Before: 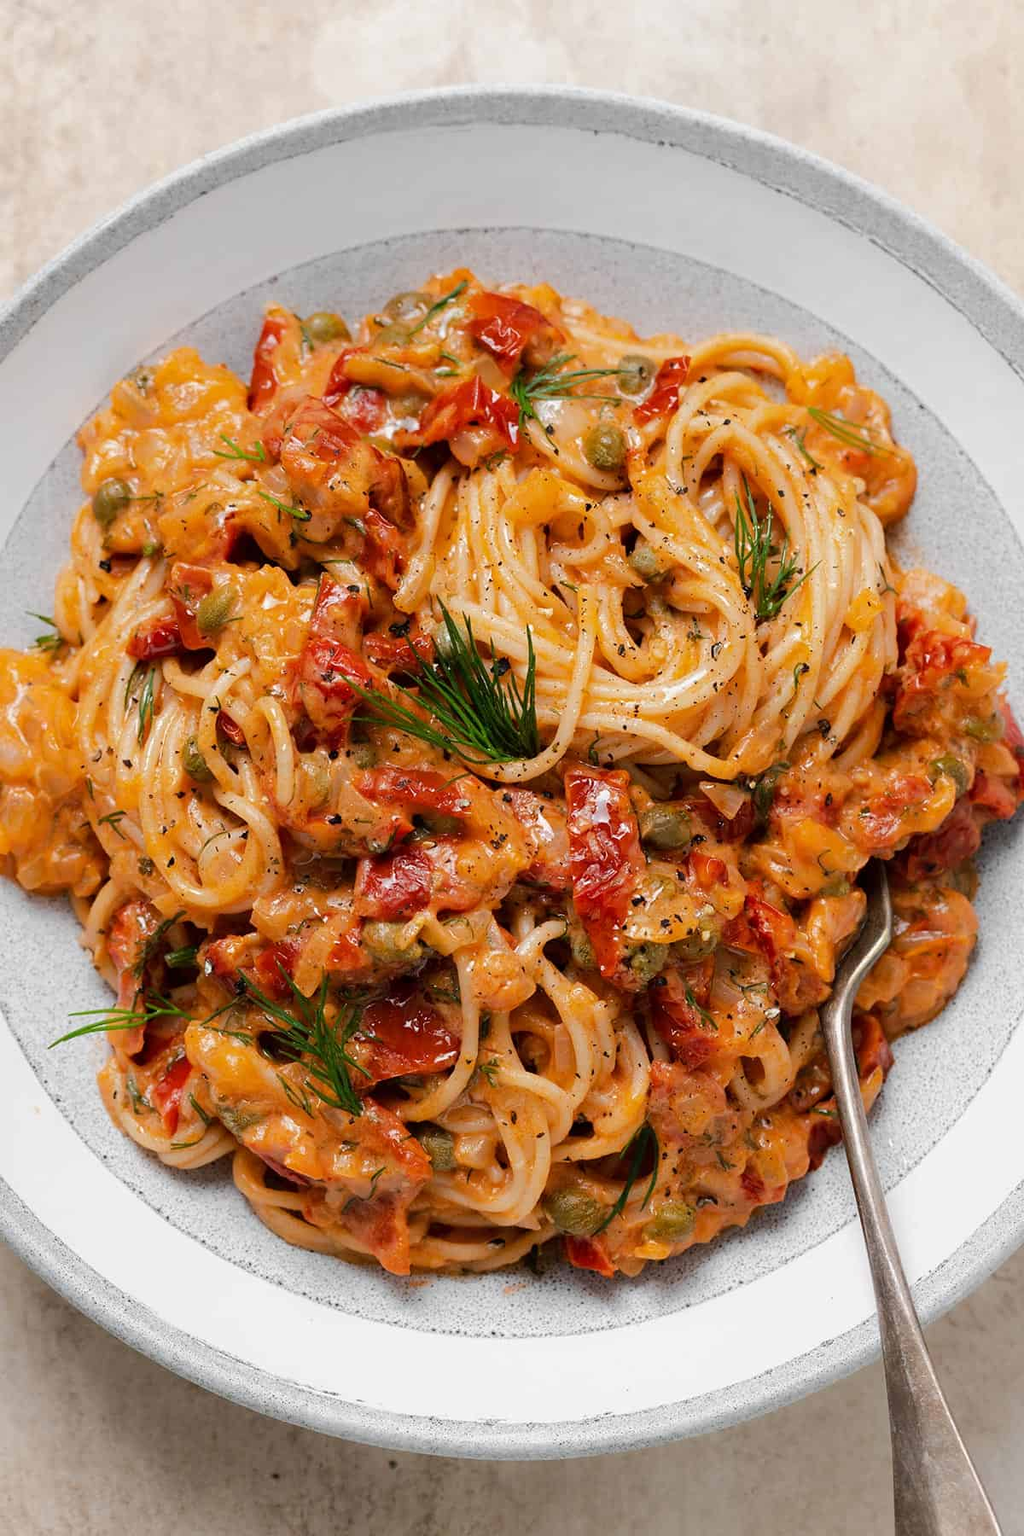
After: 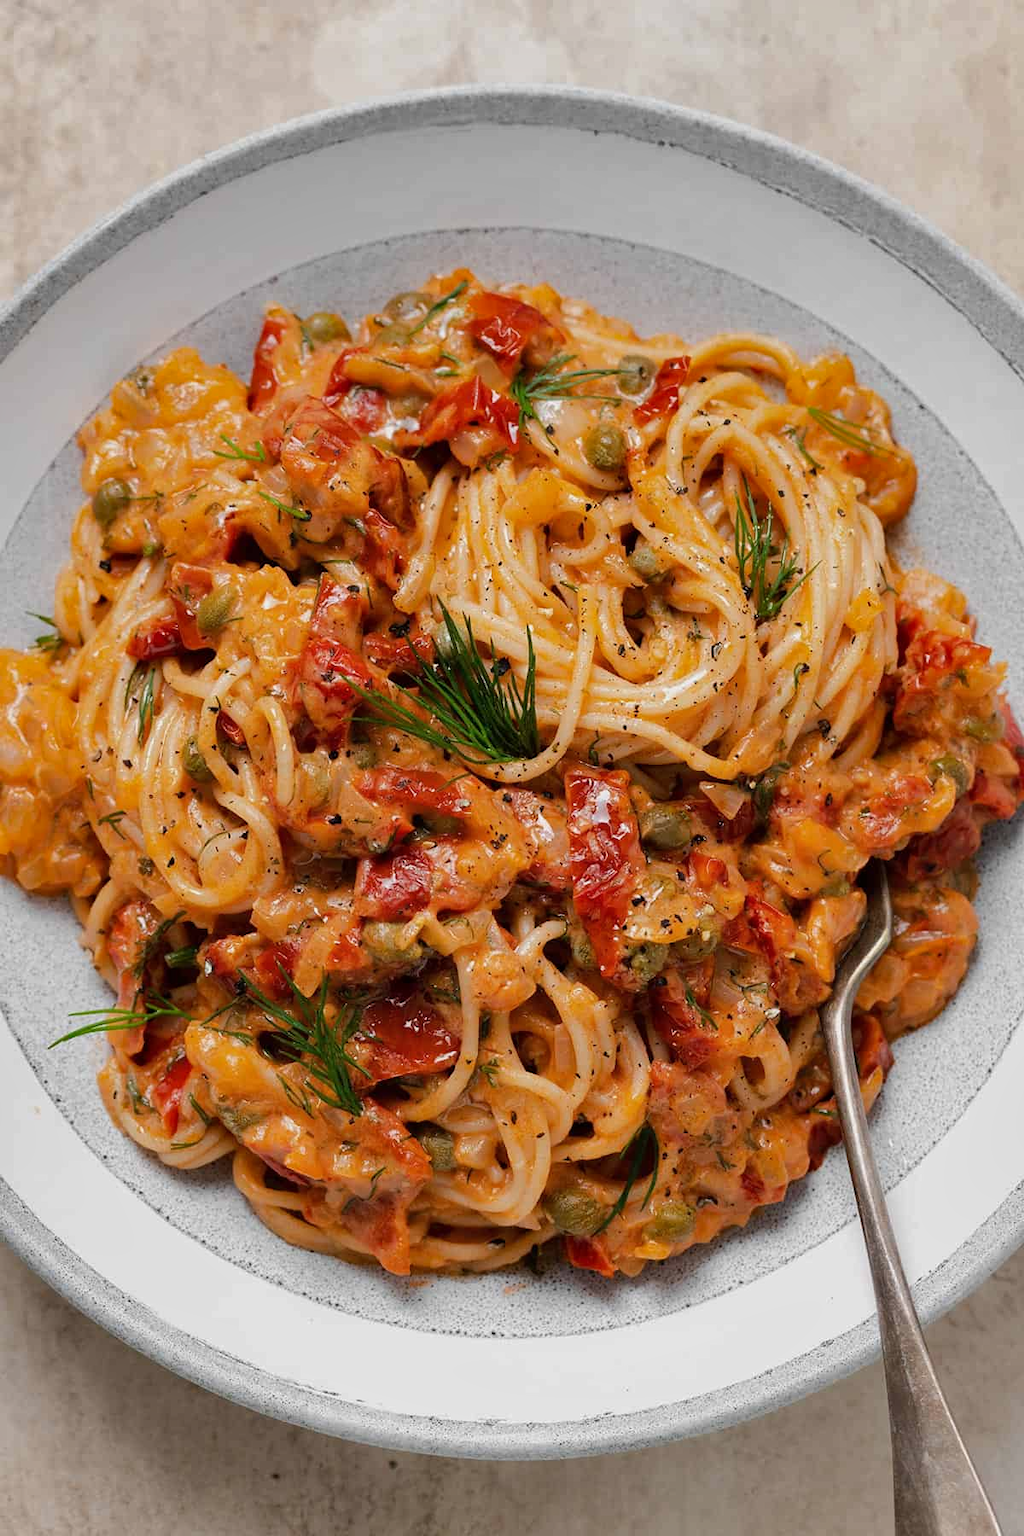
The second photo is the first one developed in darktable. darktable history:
exposure: exposure -0.157 EV, compensate highlight preservation false
shadows and highlights: soften with gaussian
